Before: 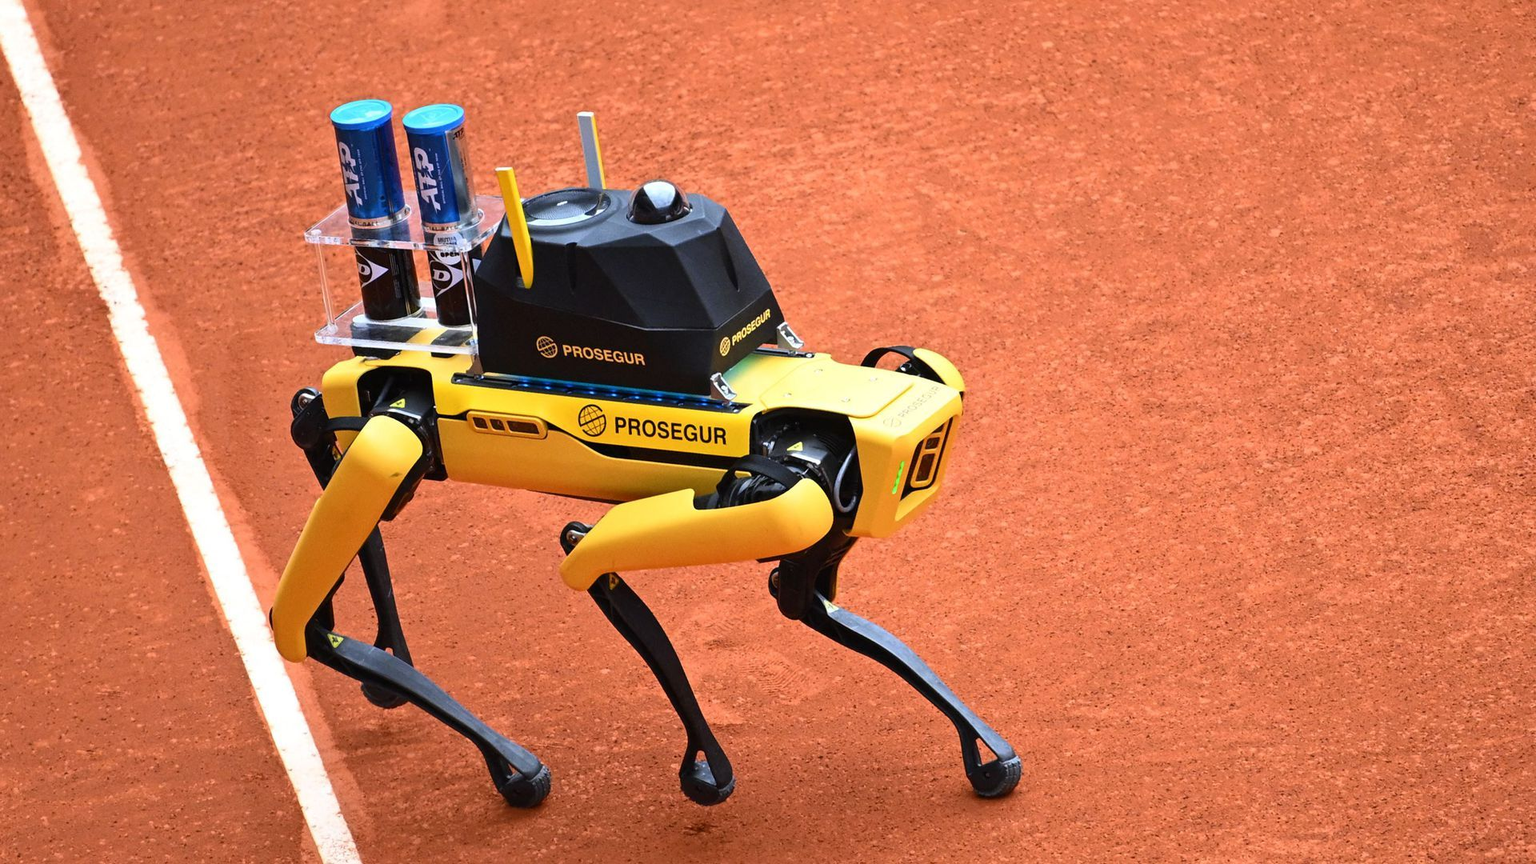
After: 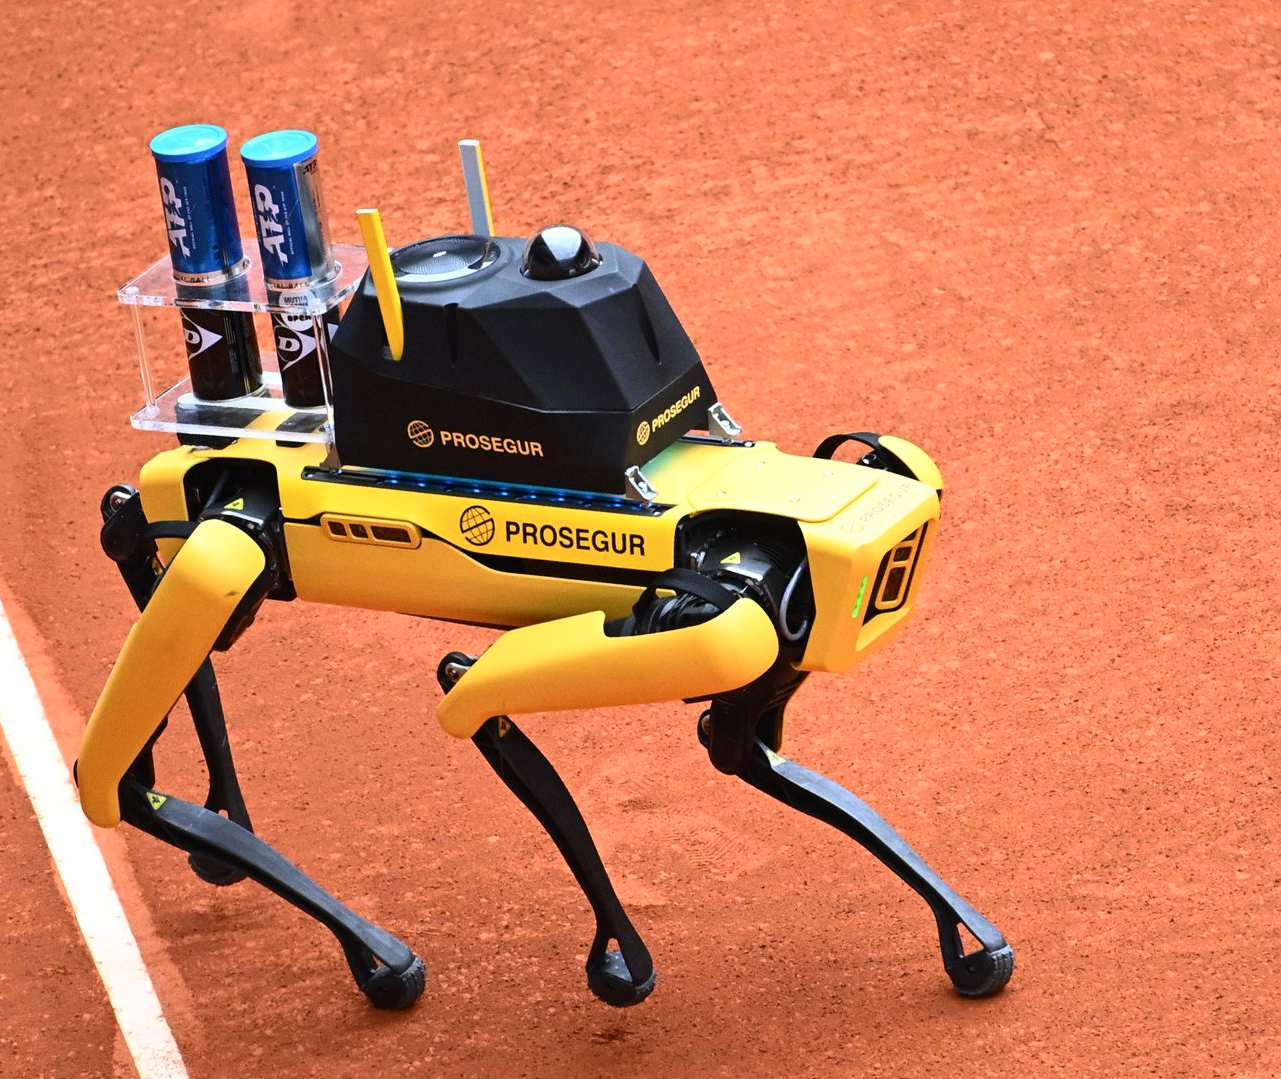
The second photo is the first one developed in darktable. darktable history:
crop and rotate: left 13.72%, right 19.557%
contrast brightness saturation: contrast 0.147, brightness 0.042
